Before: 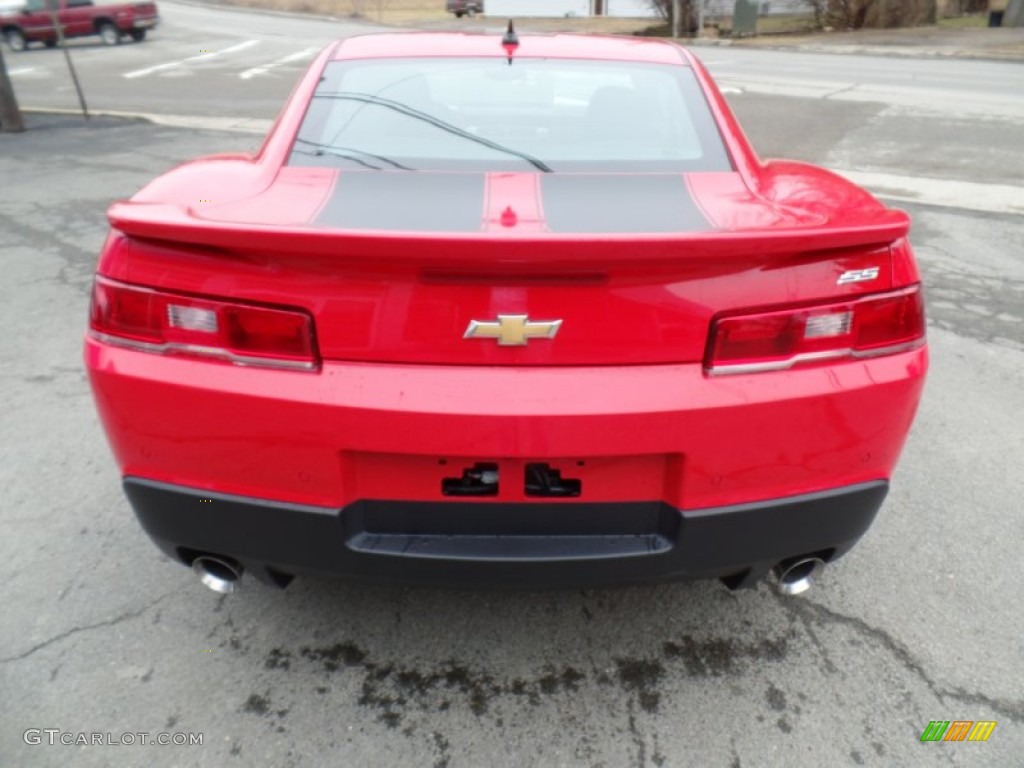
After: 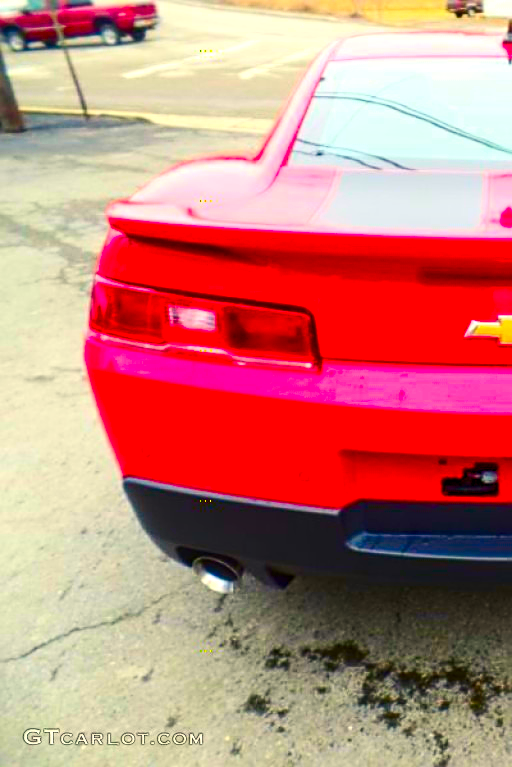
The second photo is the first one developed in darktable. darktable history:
crop and rotate: left 0%, top 0%, right 49.911%
sharpen: on, module defaults
color balance rgb: perceptual saturation grading › global saturation 20%, perceptual saturation grading › highlights -25.506%, perceptual saturation grading › shadows 49.686%, perceptual brilliance grading › global brilliance 10.957%, global vibrance 50.825%
color correction: highlights a* 1.38, highlights b* 17.96
local contrast: on, module defaults
contrast brightness saturation: contrast 0.262, brightness 0.014, saturation 0.854
tone equalizer: on, module defaults
